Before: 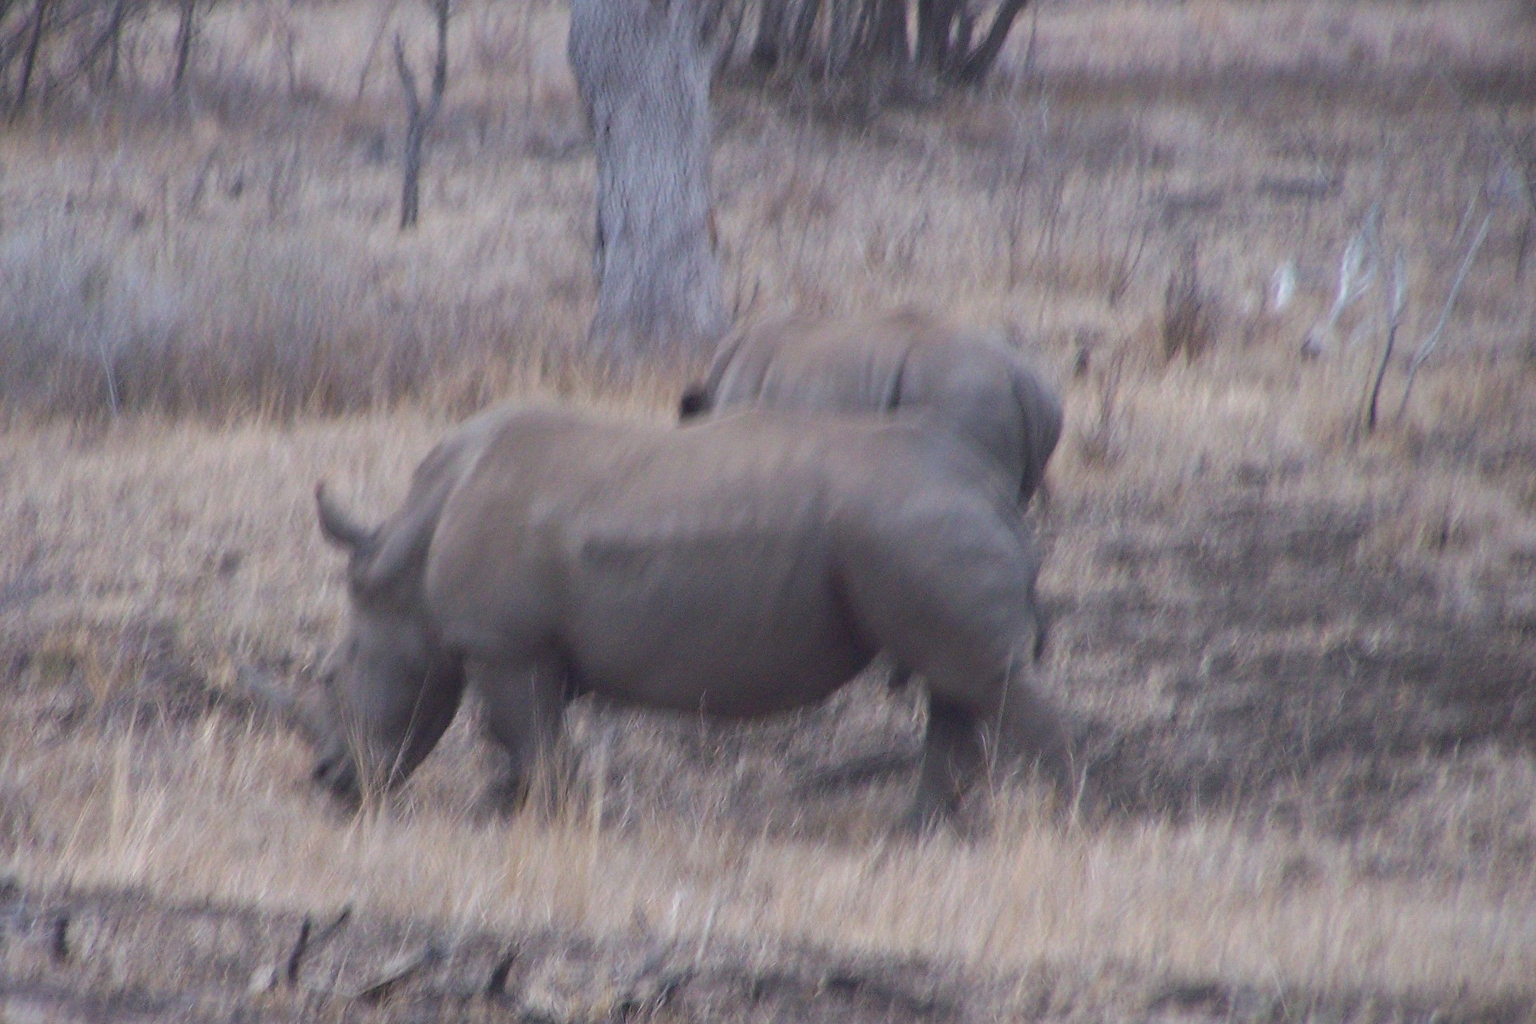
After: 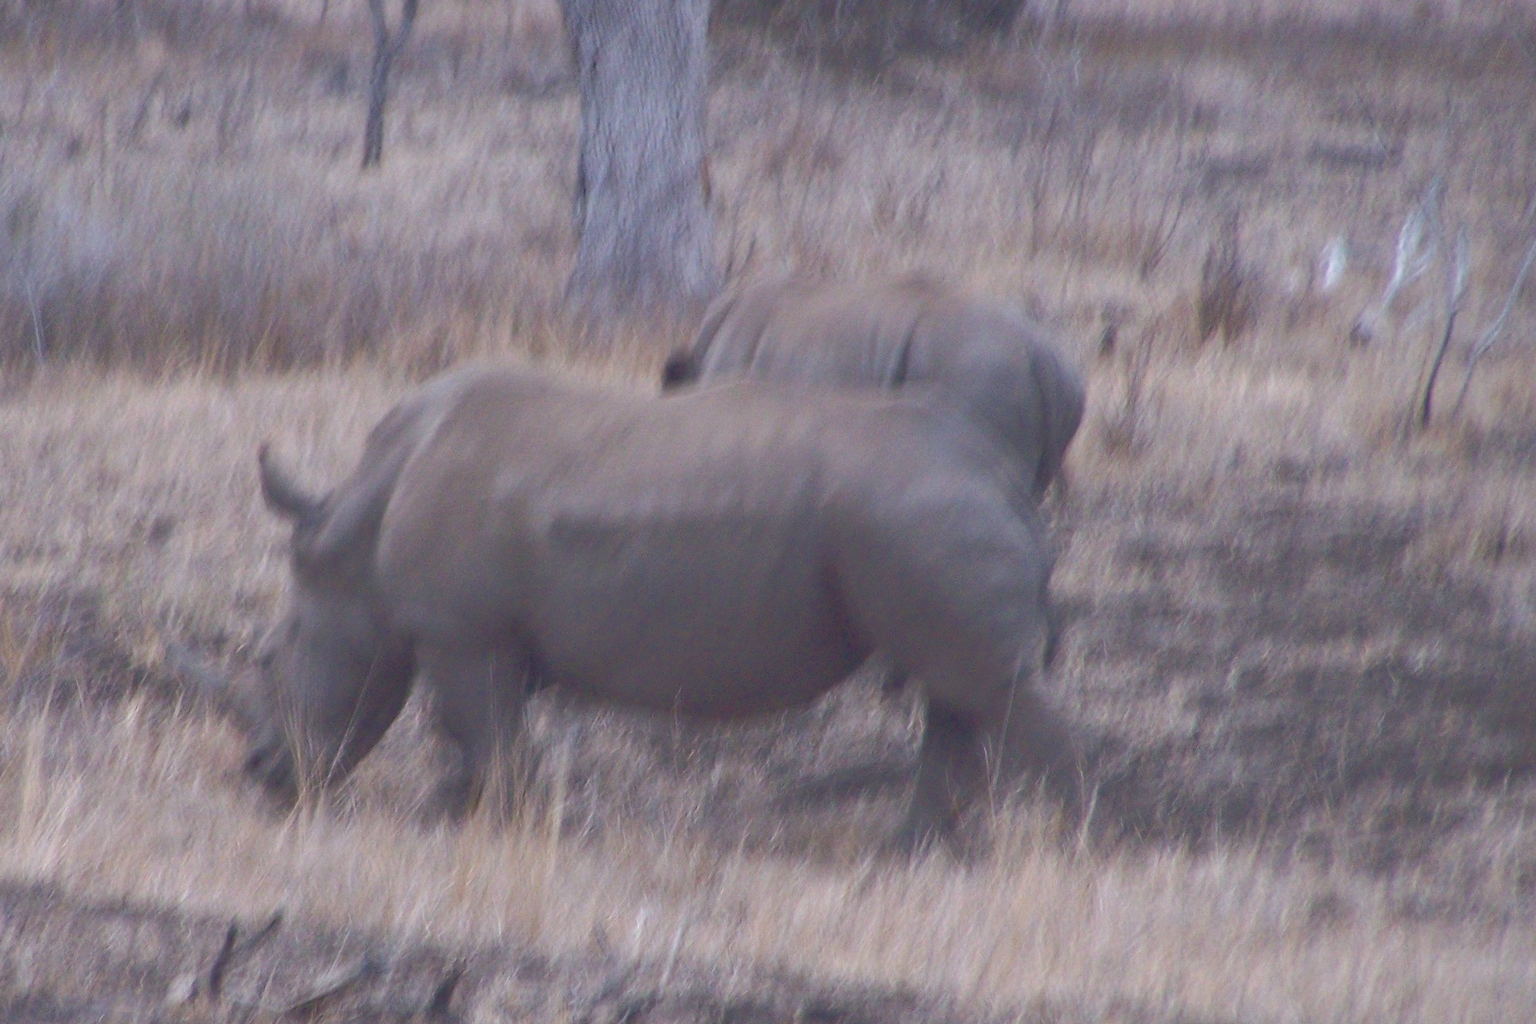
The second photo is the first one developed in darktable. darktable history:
crop and rotate: angle -1.96°, left 3.097%, top 4.154%, right 1.586%, bottom 0.529%
white balance: red 1.009, blue 1.027
rgb curve: curves: ch0 [(0, 0) (0.072, 0.166) (0.217, 0.293) (0.414, 0.42) (1, 1)], compensate middle gray true, preserve colors basic power
